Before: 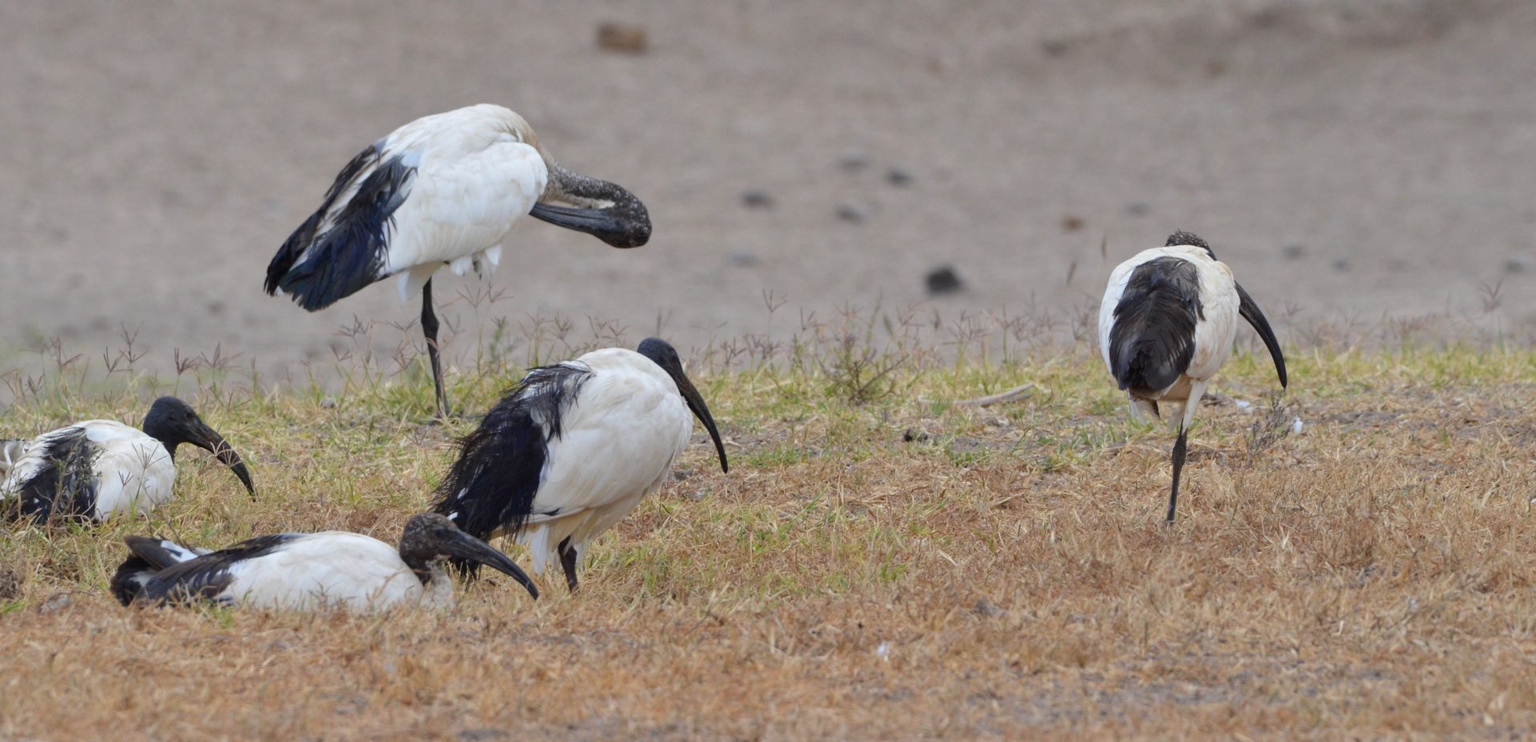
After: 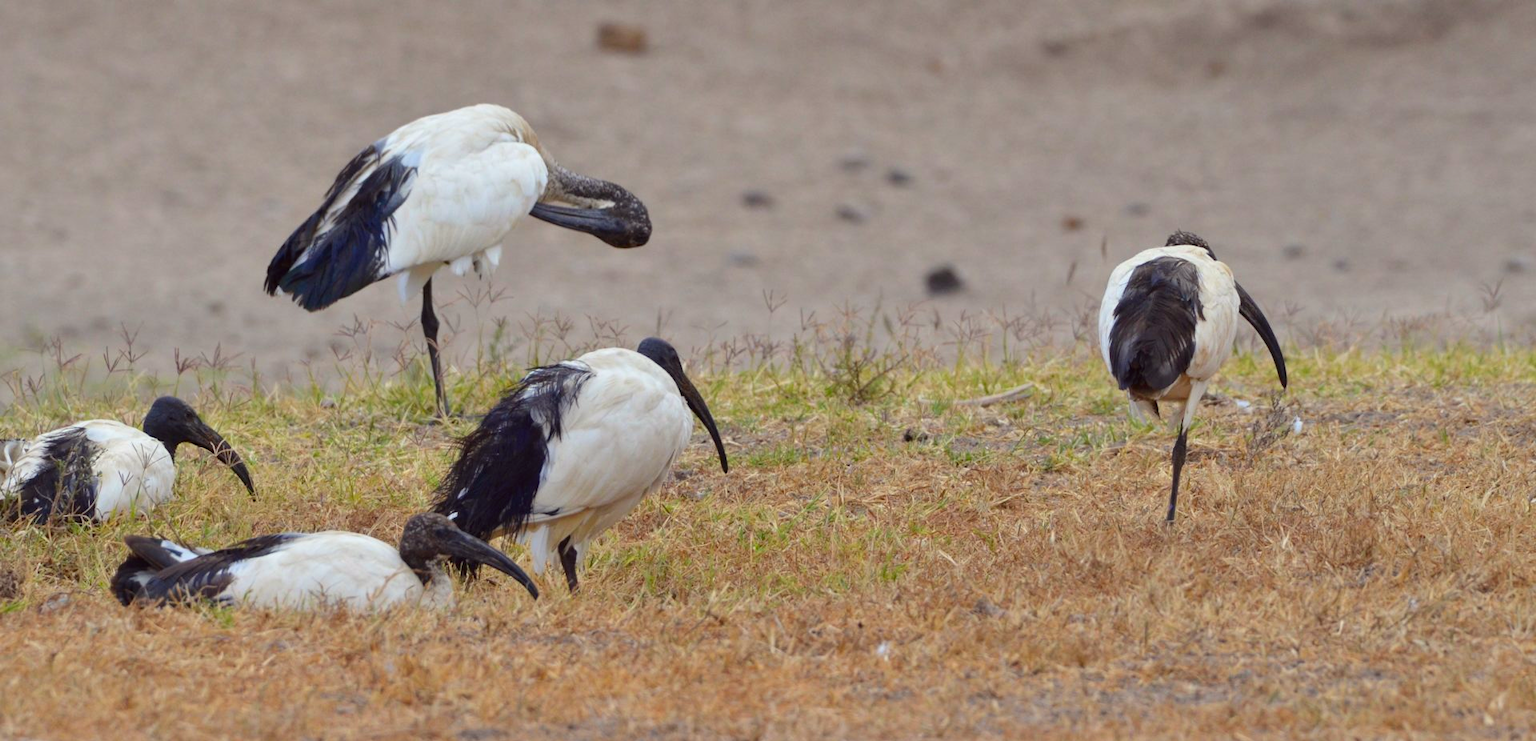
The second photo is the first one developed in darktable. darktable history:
contrast brightness saturation: contrast 0.091, saturation 0.277
shadows and highlights: shadows 4.45, highlights -16.69, soften with gaussian
color correction: highlights a* -1.16, highlights b* 4.63, shadows a* 3.59
